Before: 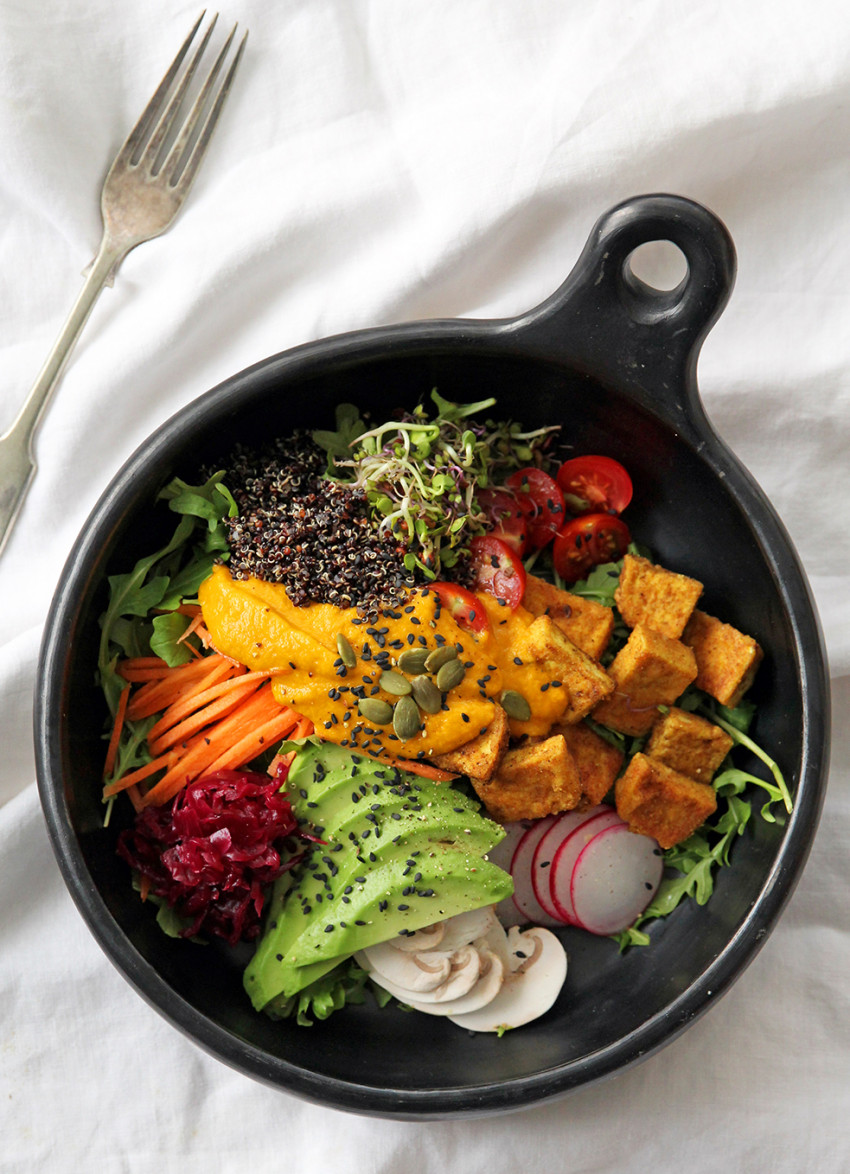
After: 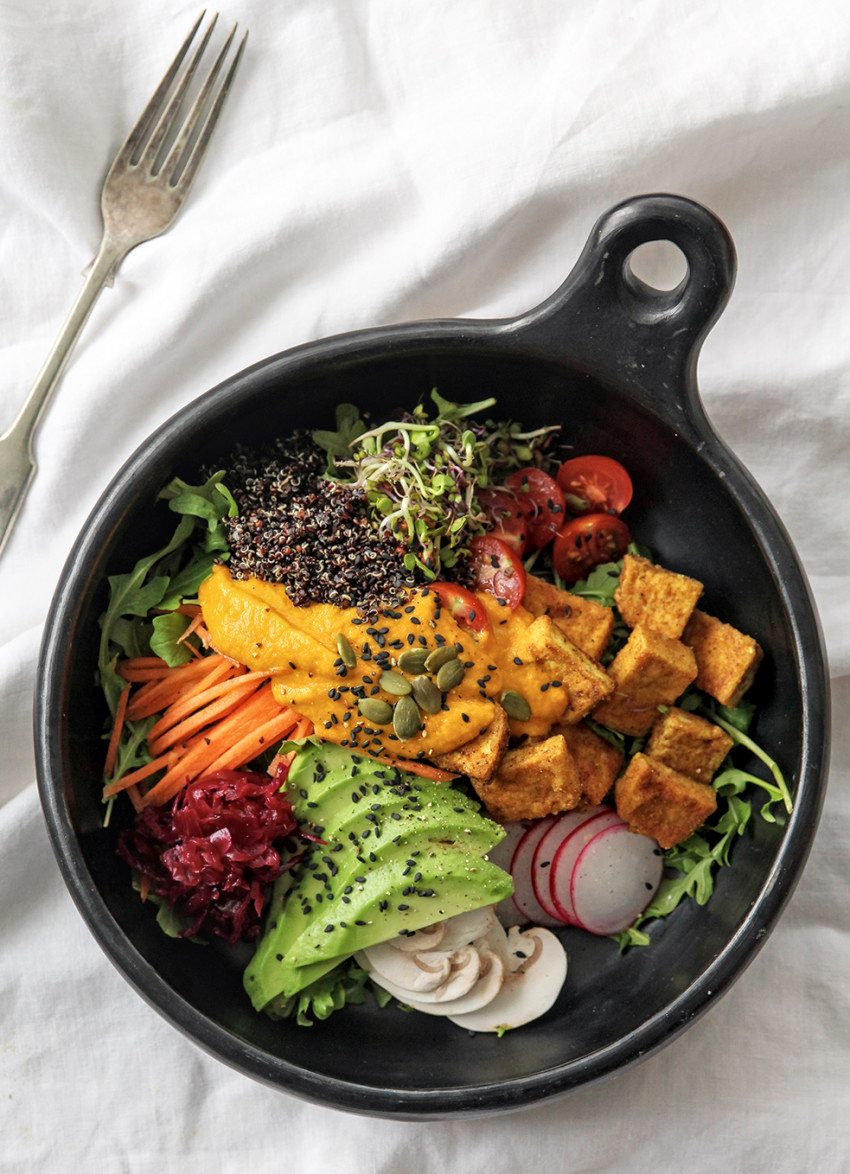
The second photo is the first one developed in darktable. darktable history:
local contrast: on, module defaults
color zones: curves: ch1 [(0, 0.469) (0.01, 0.469) (0.12, 0.446) (0.248, 0.469) (0.5, 0.5) (0.748, 0.5) (0.99, 0.469) (1, 0.469)]
